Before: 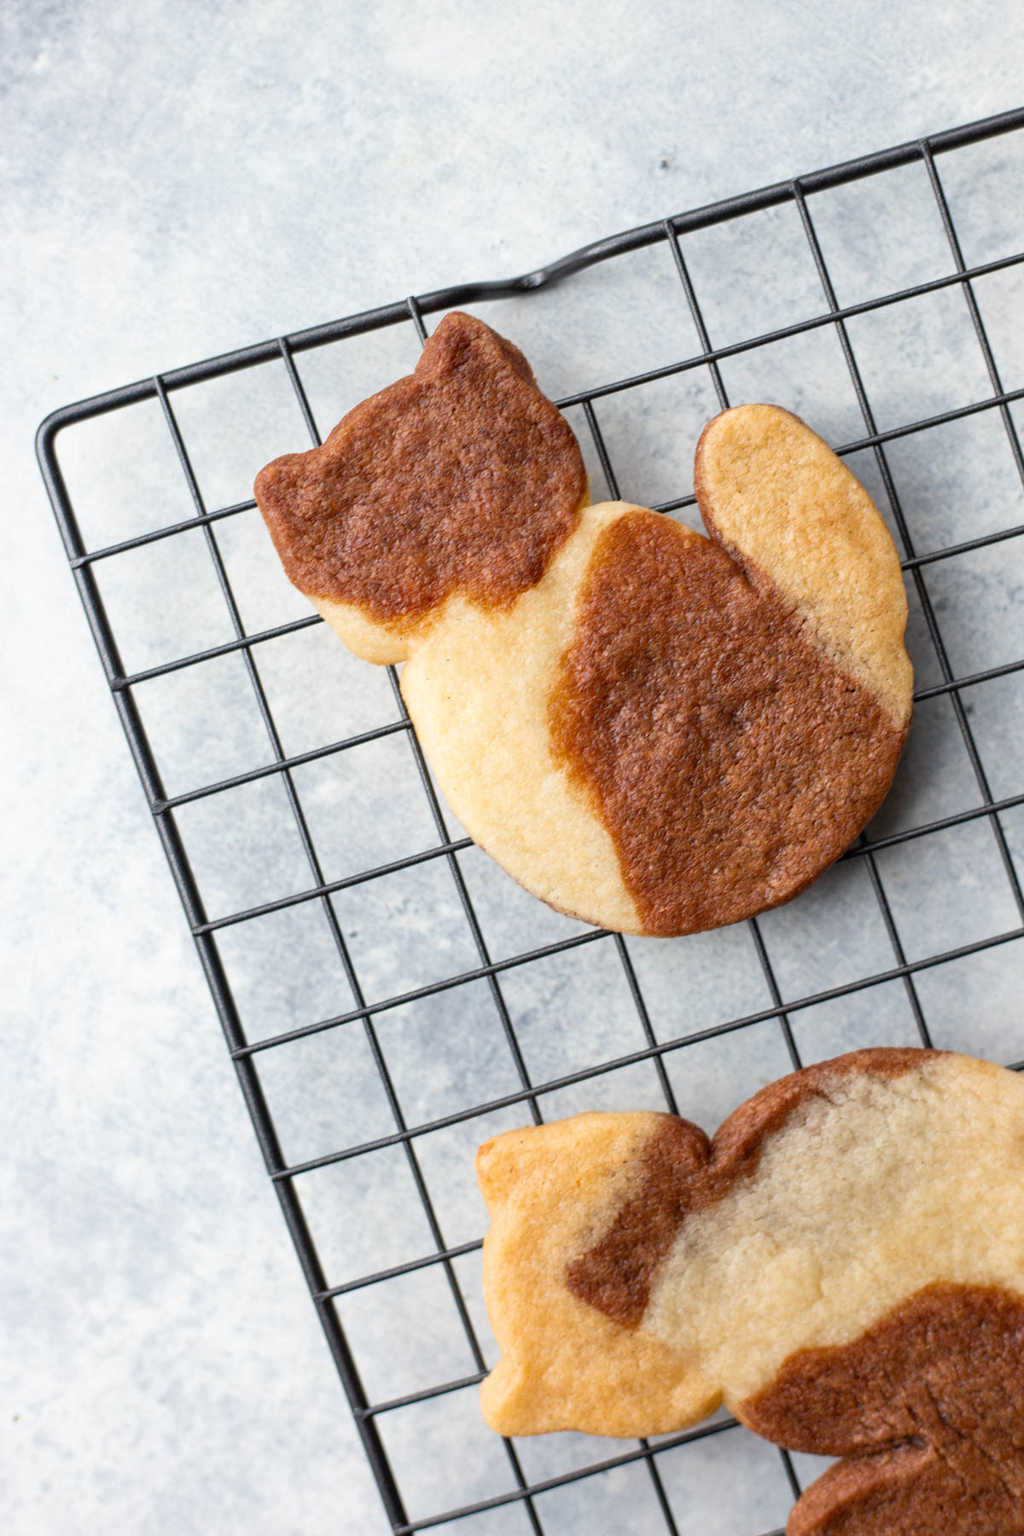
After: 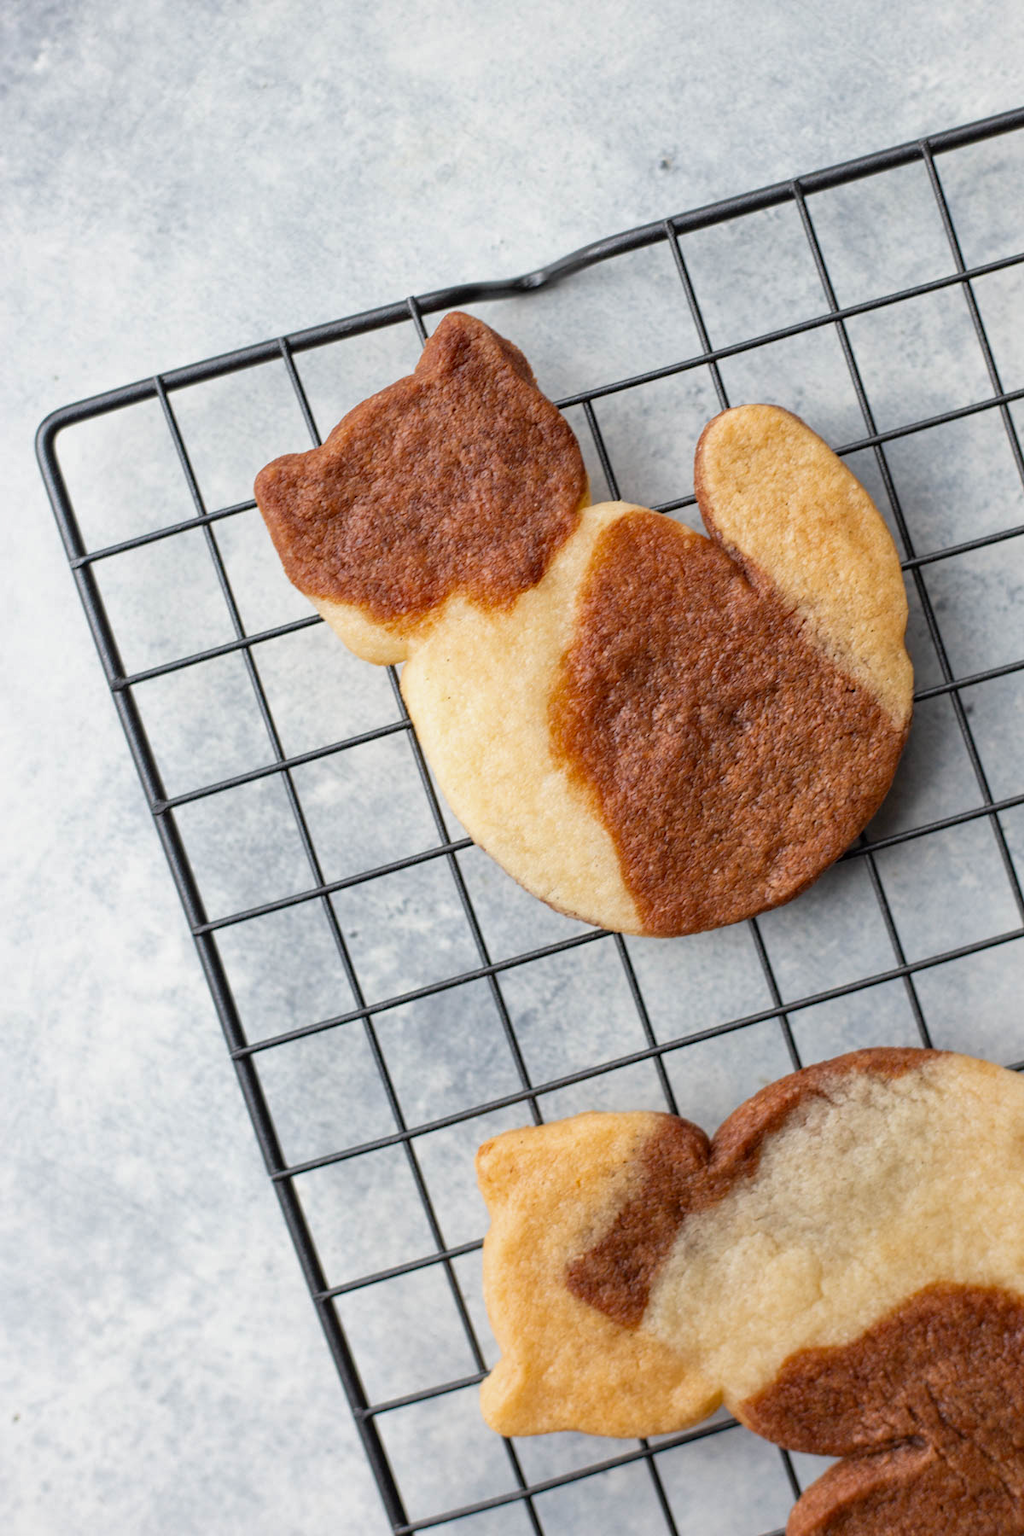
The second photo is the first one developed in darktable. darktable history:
shadows and highlights: shadows -20.52, white point adjustment -1.88, highlights -35.11, shadows color adjustment 99.16%, highlights color adjustment 0.284%
